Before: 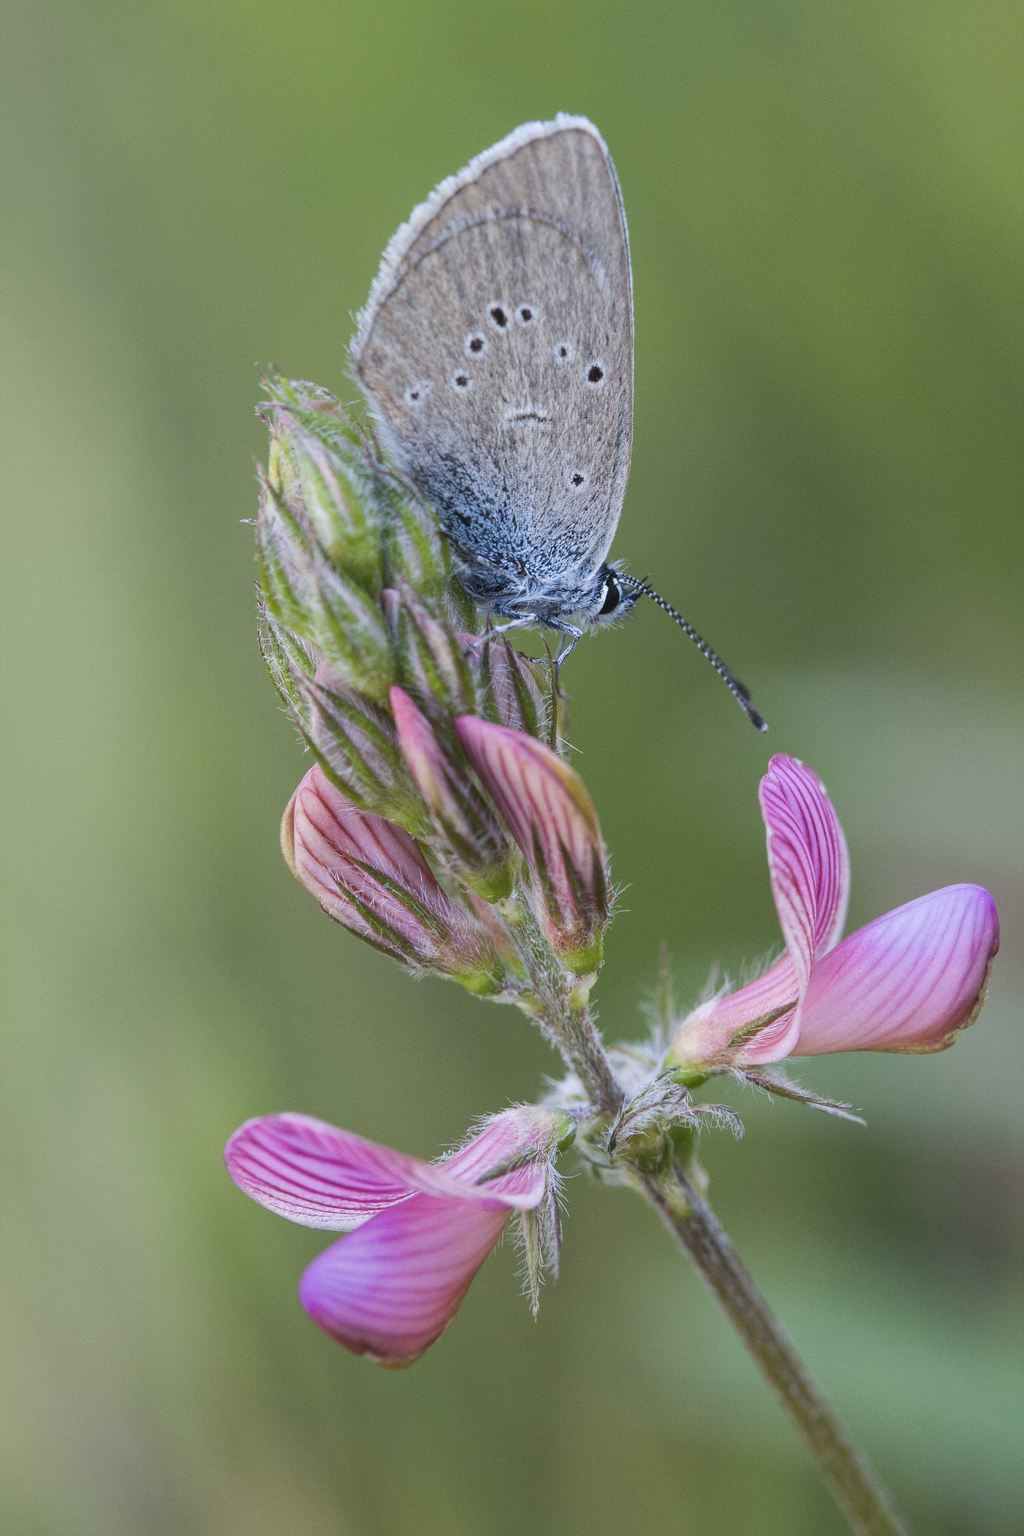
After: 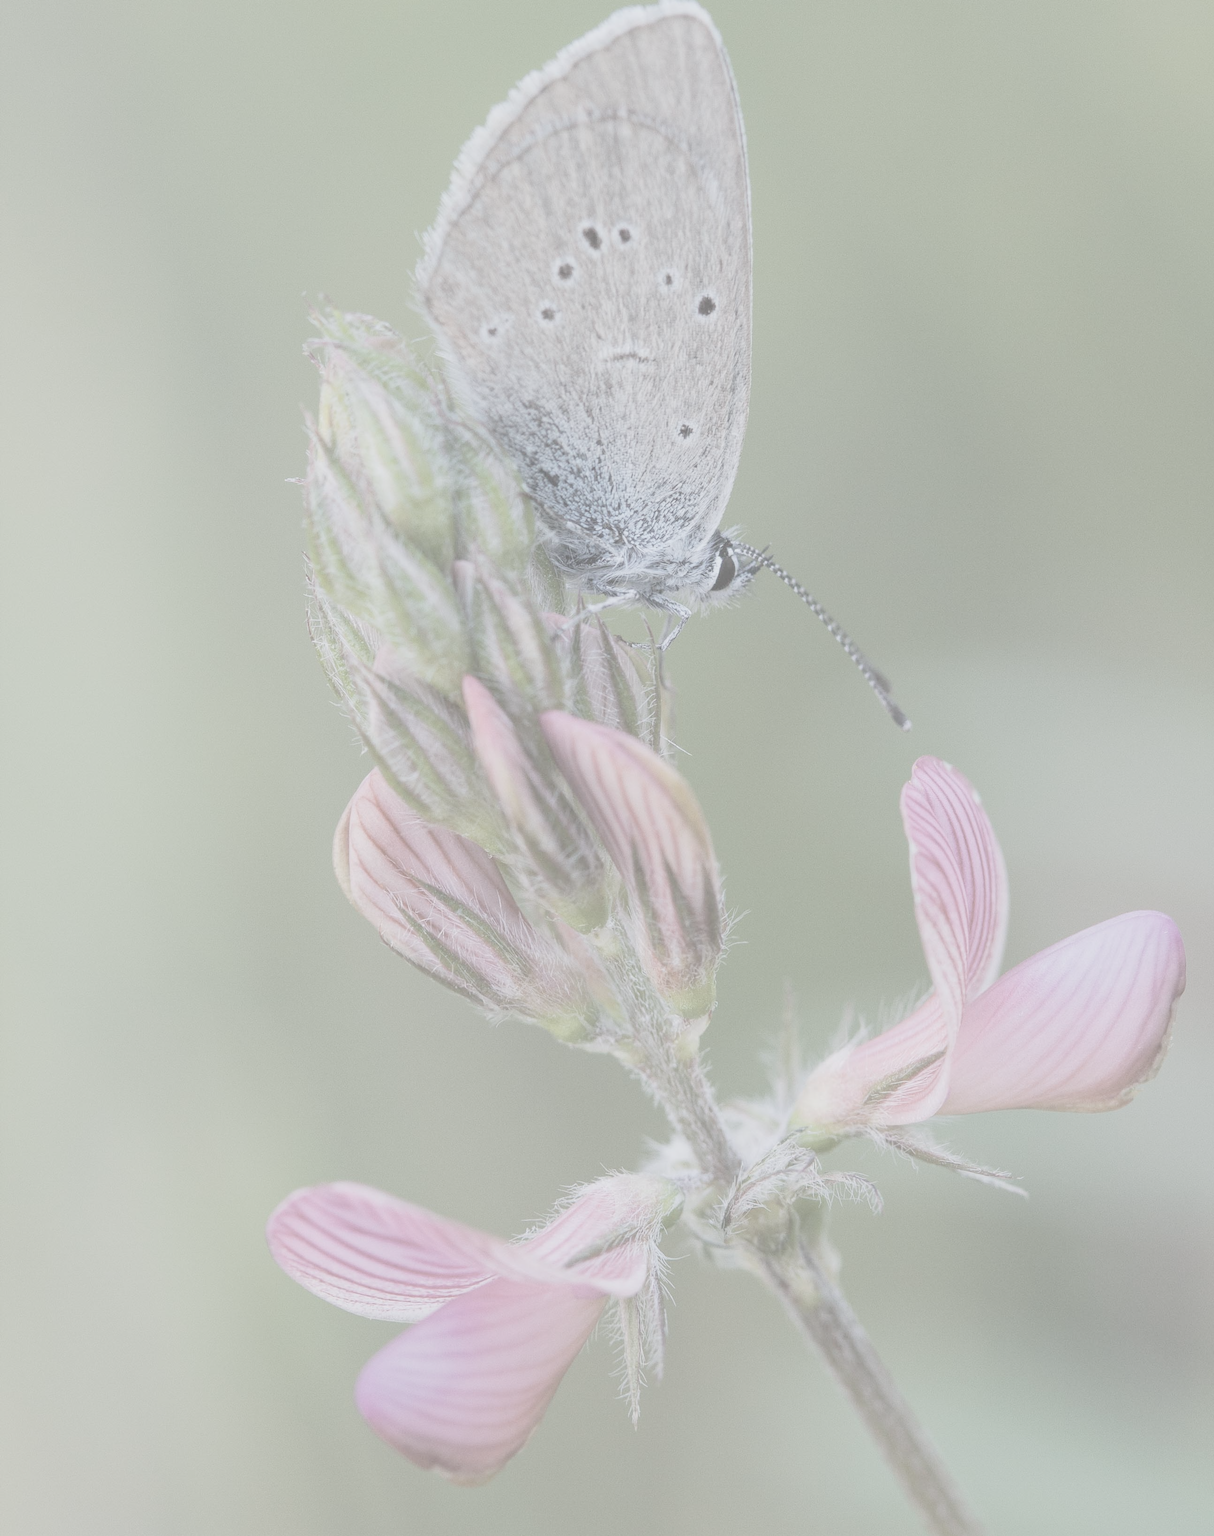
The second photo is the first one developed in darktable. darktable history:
contrast brightness saturation: contrast -0.326, brightness 0.732, saturation -0.781
crop: top 7.593%, bottom 8.112%
